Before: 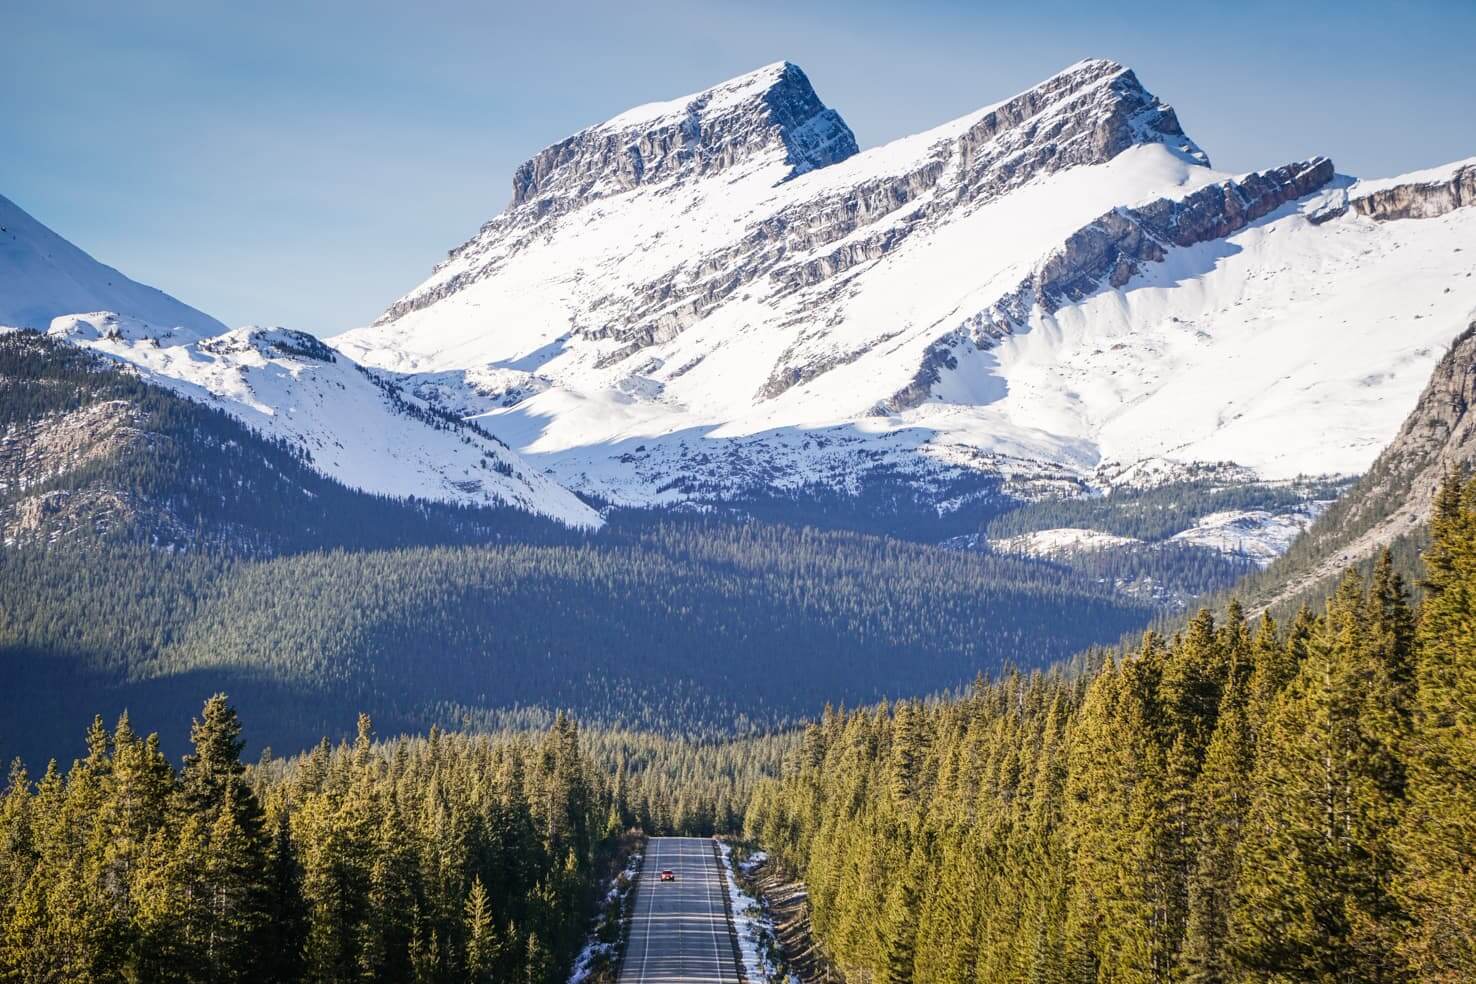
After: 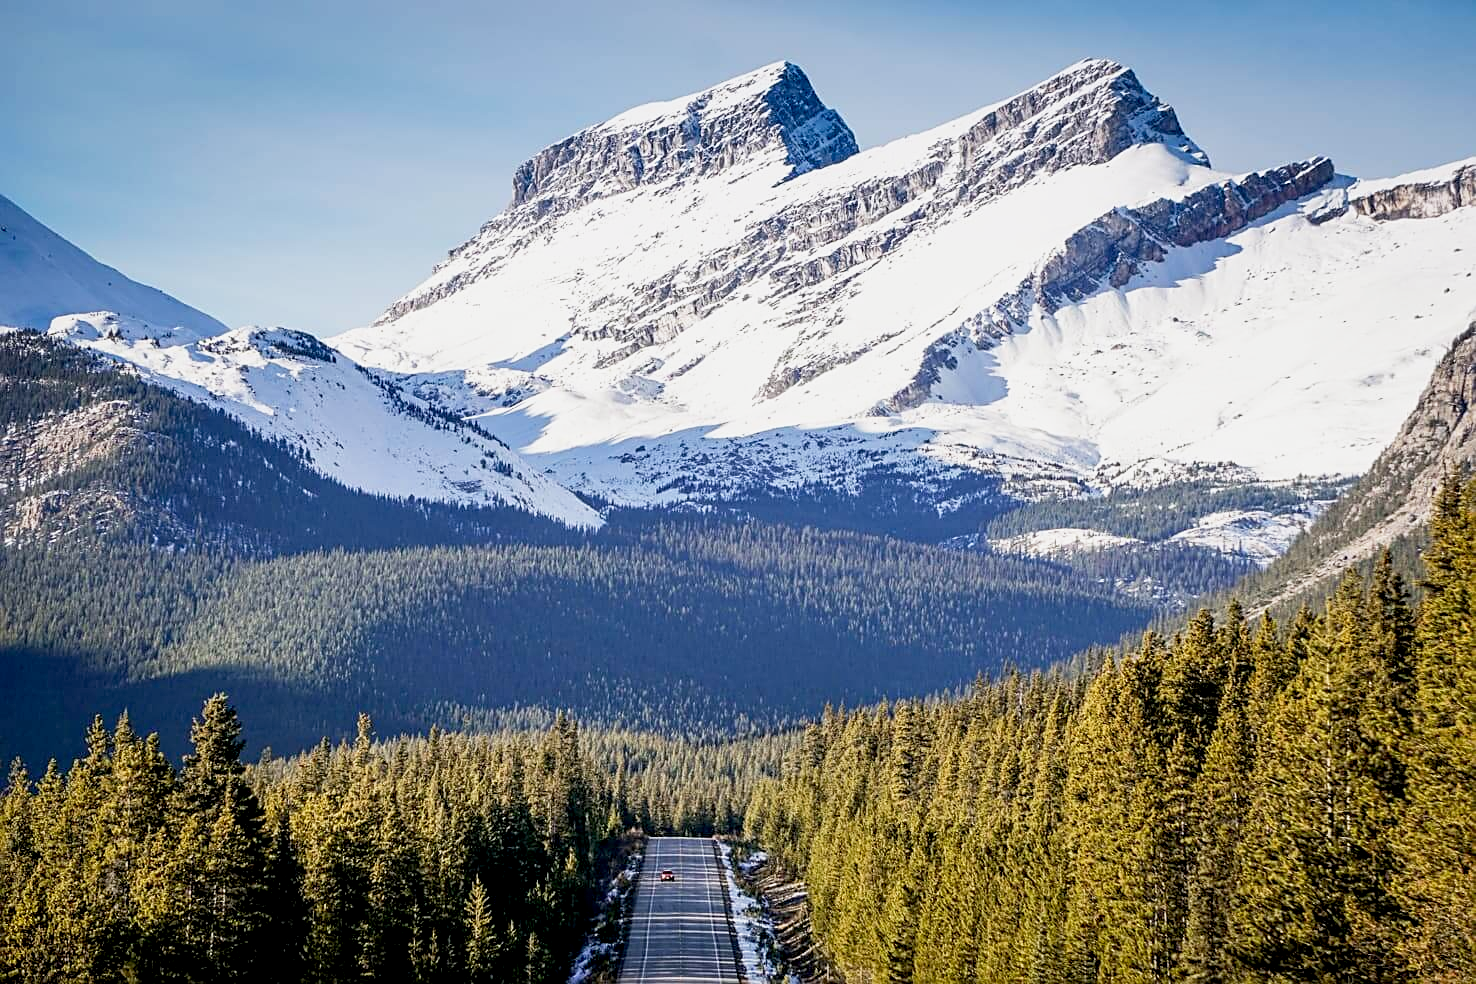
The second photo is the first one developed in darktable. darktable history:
sharpen: on, module defaults
base curve: curves: ch0 [(0, 0) (0.579, 0.807) (1, 1)], preserve colors none
exposure: black level correction 0.011, exposure -0.478 EV, compensate highlight preservation false
